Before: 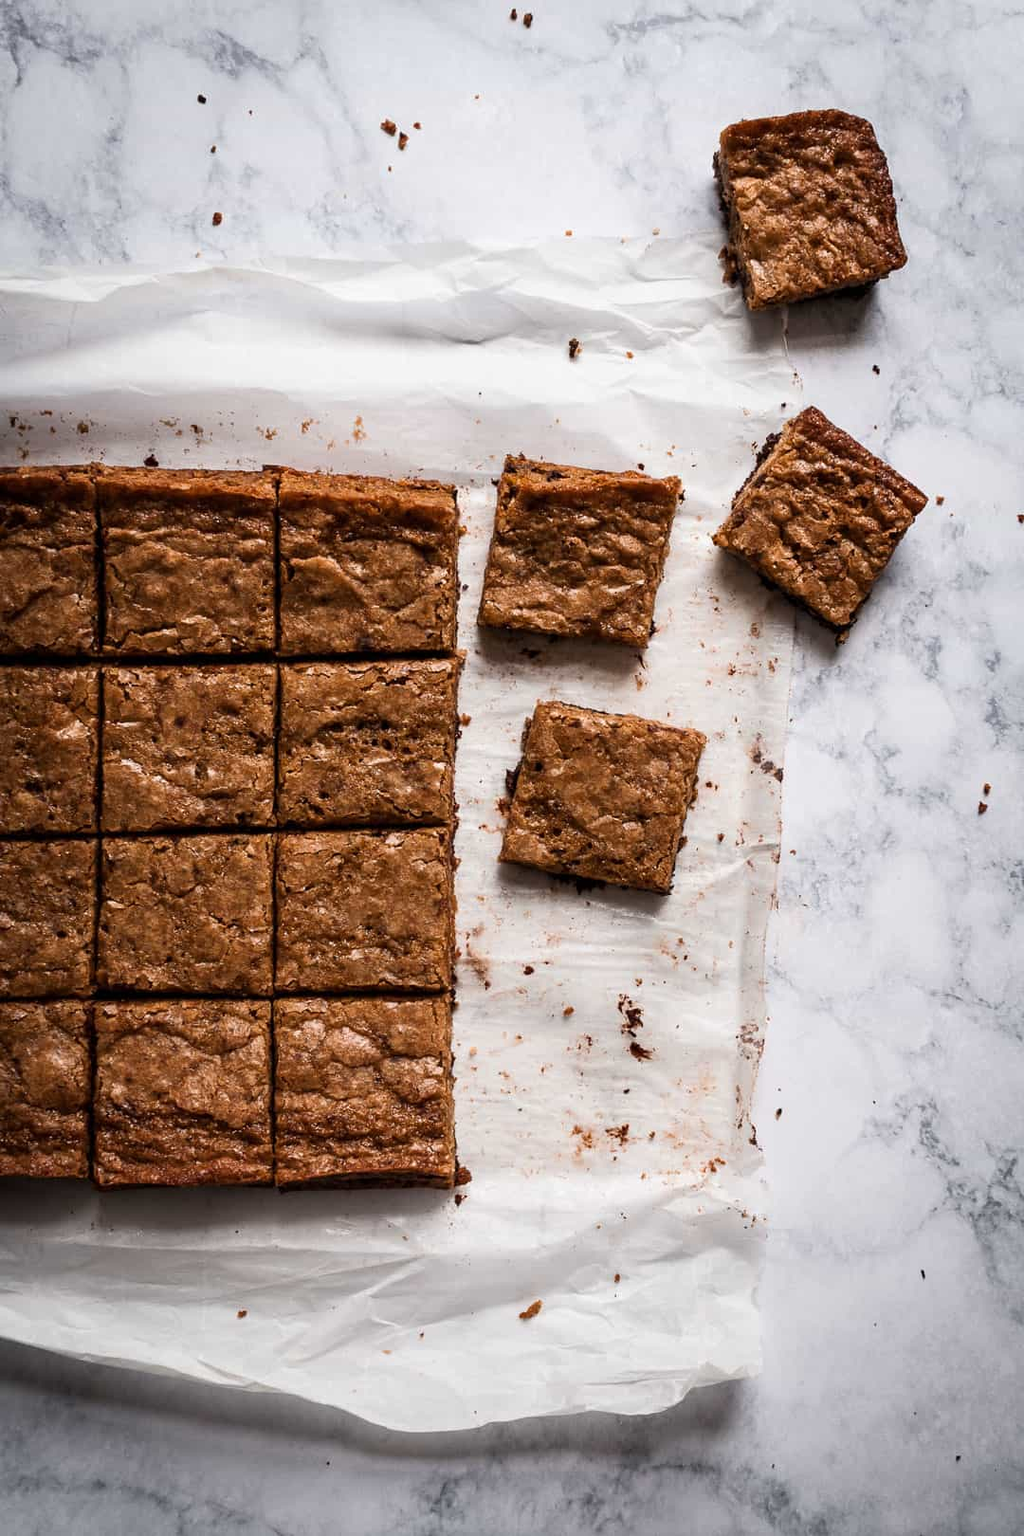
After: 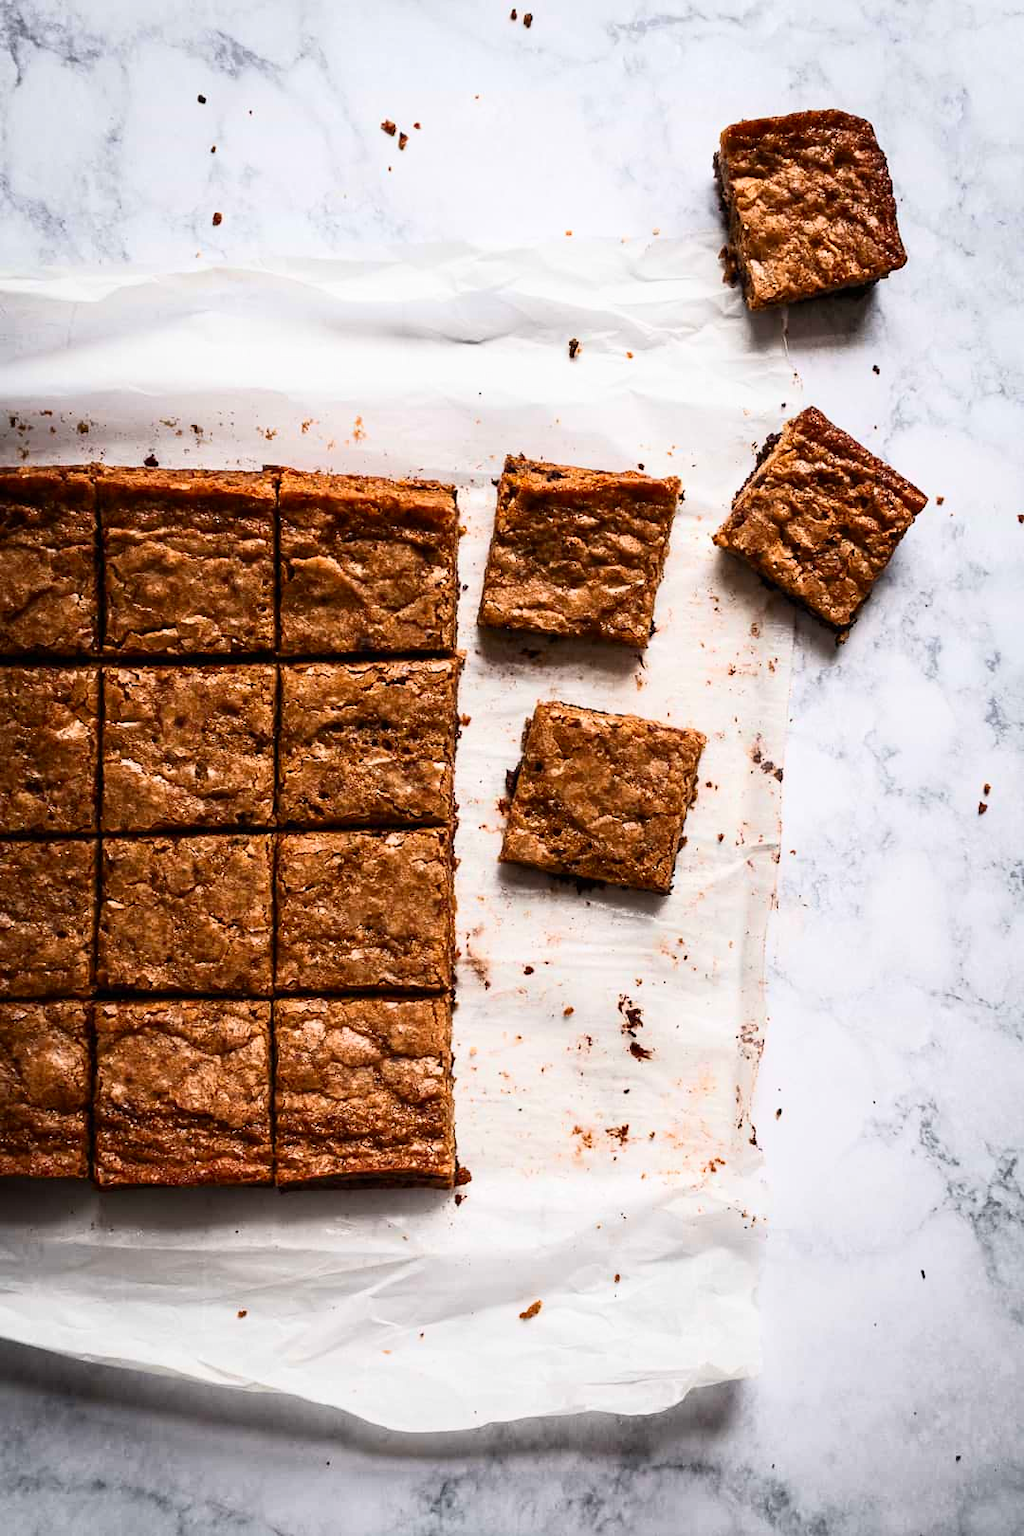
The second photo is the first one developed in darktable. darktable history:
contrast brightness saturation: contrast 0.235, brightness 0.109, saturation 0.295
